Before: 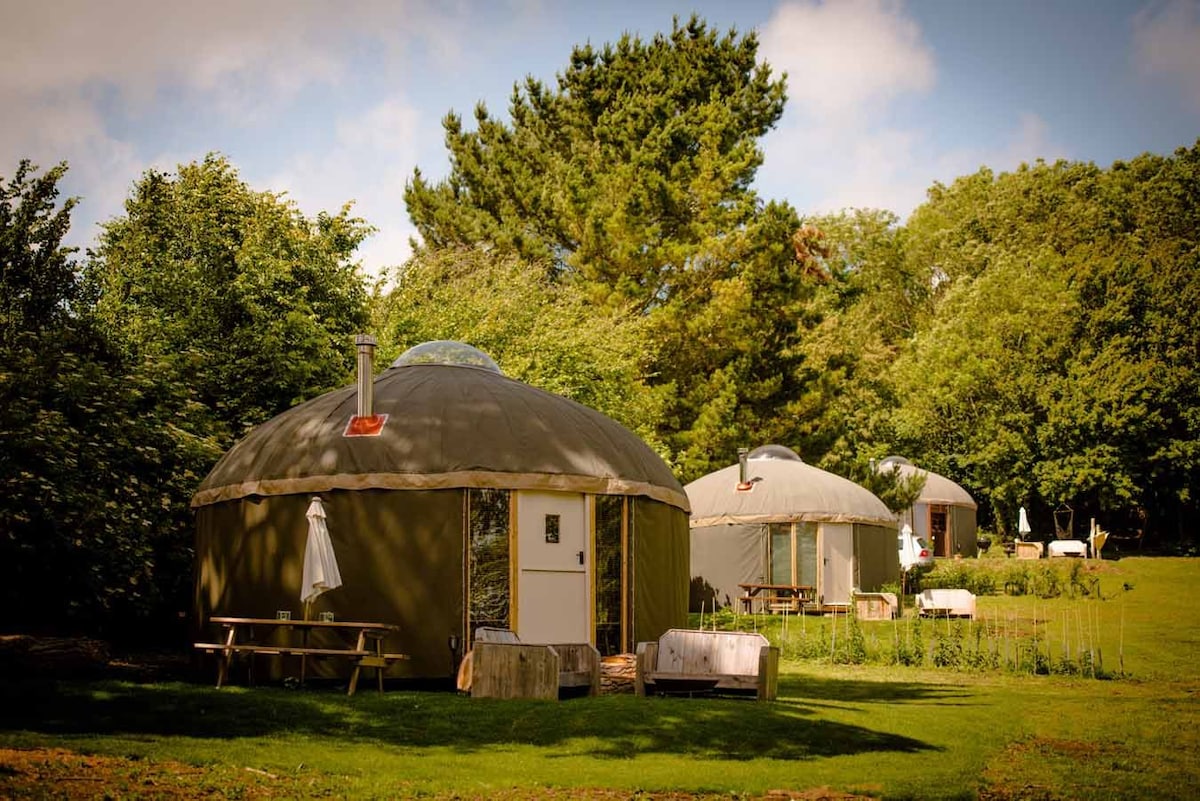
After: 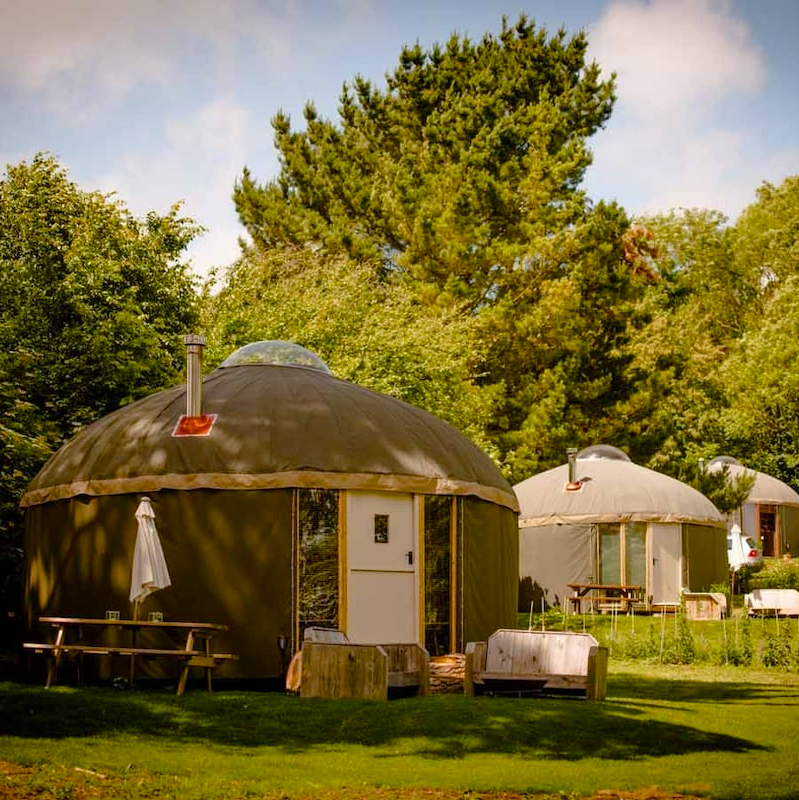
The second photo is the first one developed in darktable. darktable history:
color balance rgb: perceptual saturation grading › global saturation 20%, perceptual saturation grading › highlights -25%, perceptual saturation grading › shadows 25%
crop and rotate: left 14.292%, right 19.041%
